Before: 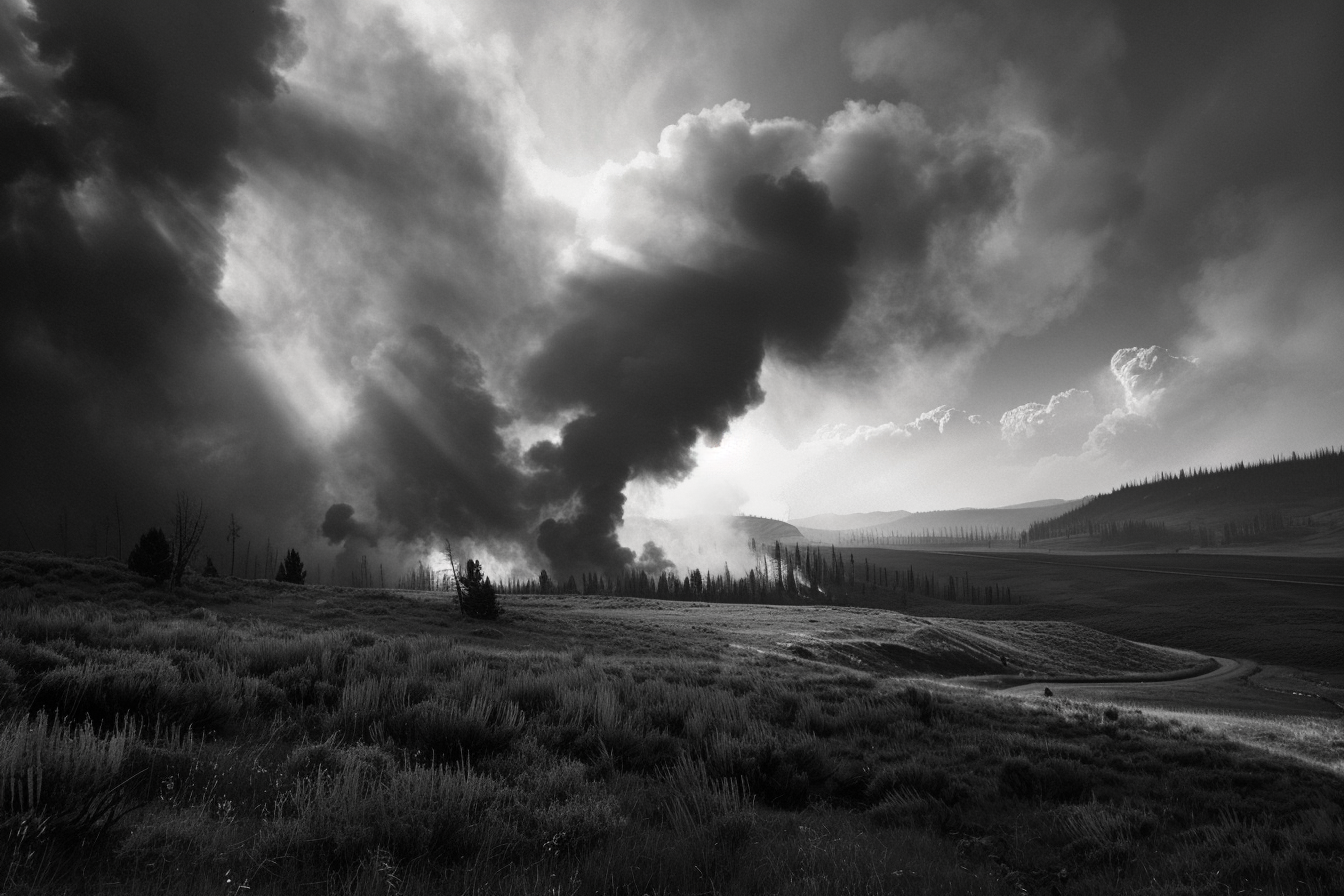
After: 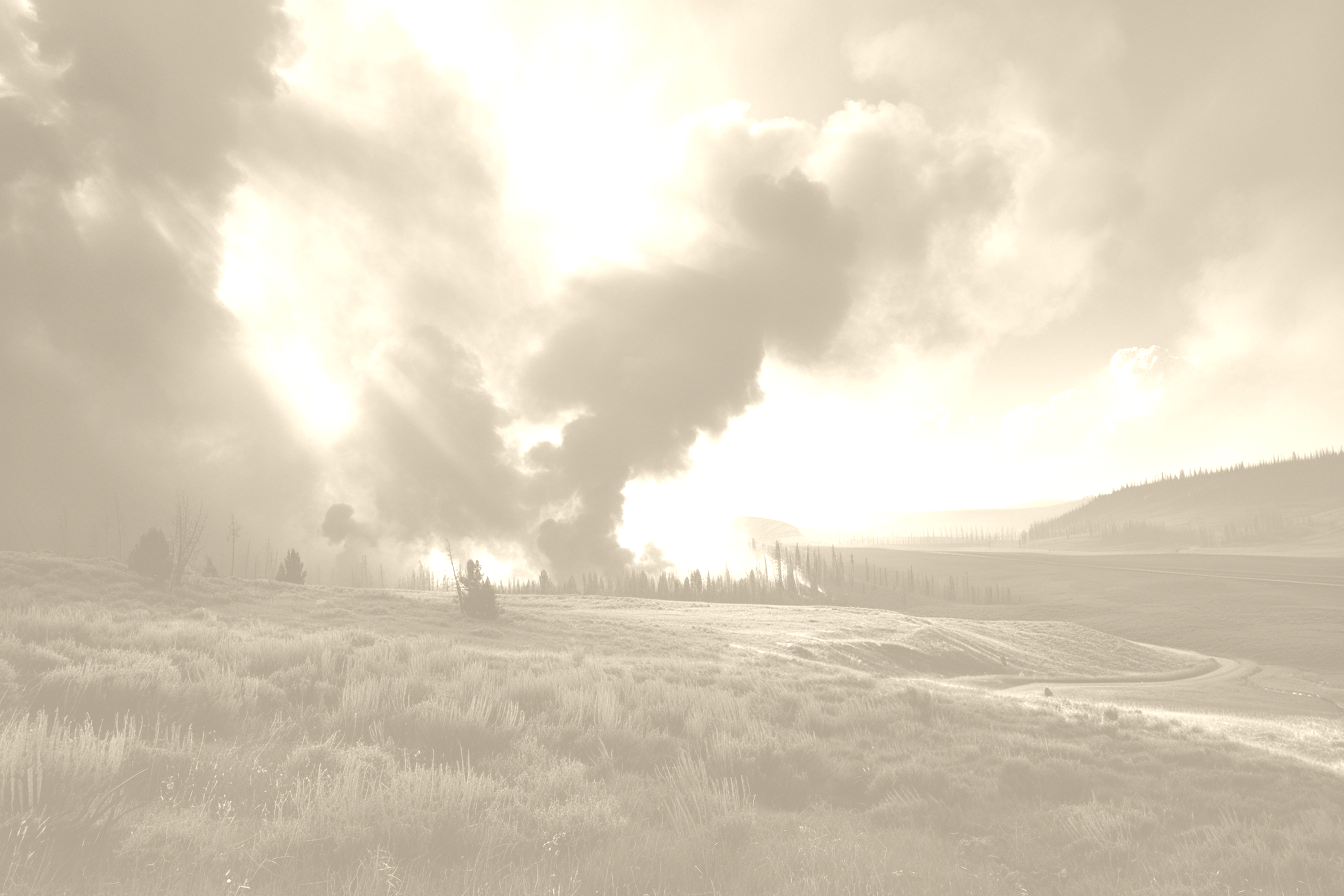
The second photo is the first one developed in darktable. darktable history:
contrast brightness saturation: saturation 0.13
white balance: red 0.766, blue 1.537
colorize: hue 36°, saturation 71%, lightness 80.79%
